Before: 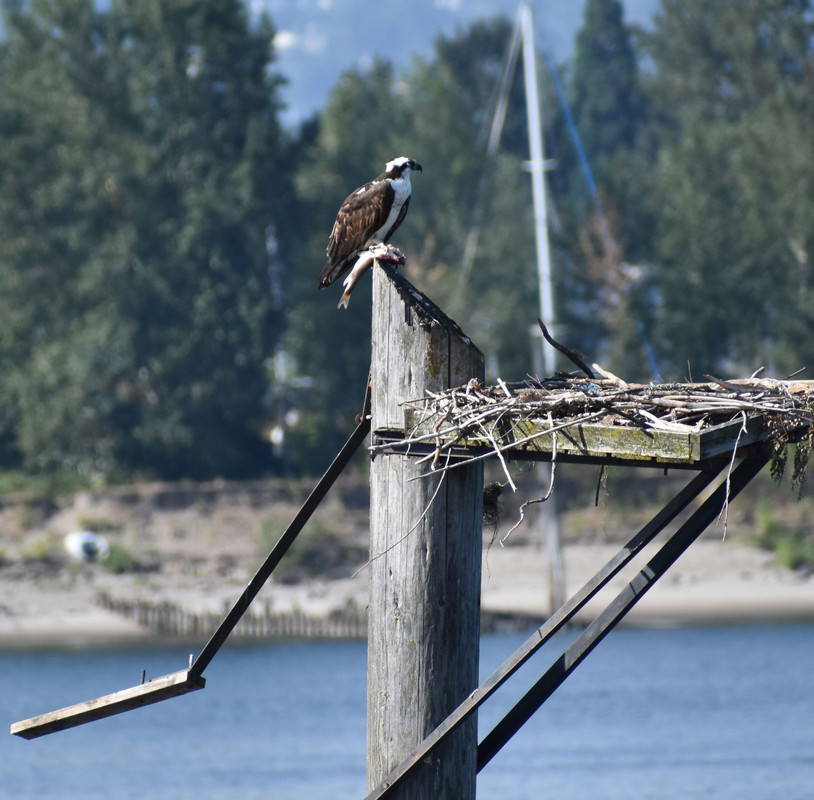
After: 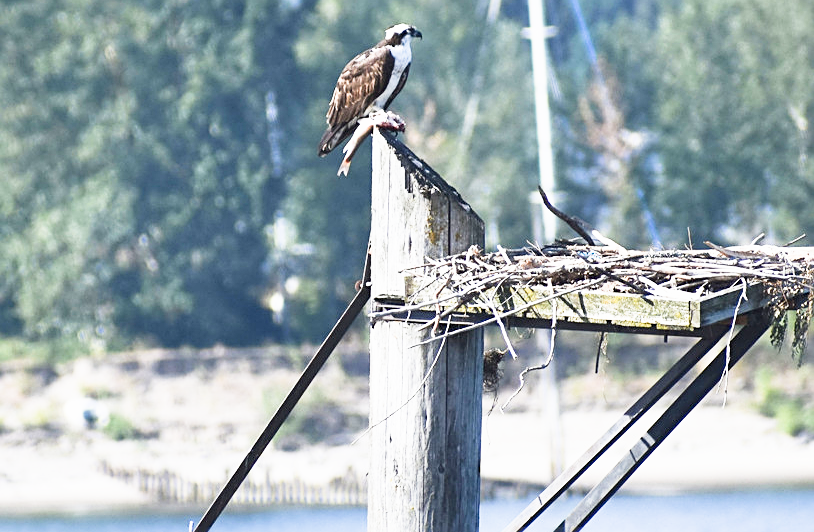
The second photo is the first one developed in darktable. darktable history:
exposure: exposure 2 EV, compensate highlight preservation false
crop: top 16.727%, bottom 16.727%
sharpen: on, module defaults
sigmoid: contrast 1.22, skew 0.65
